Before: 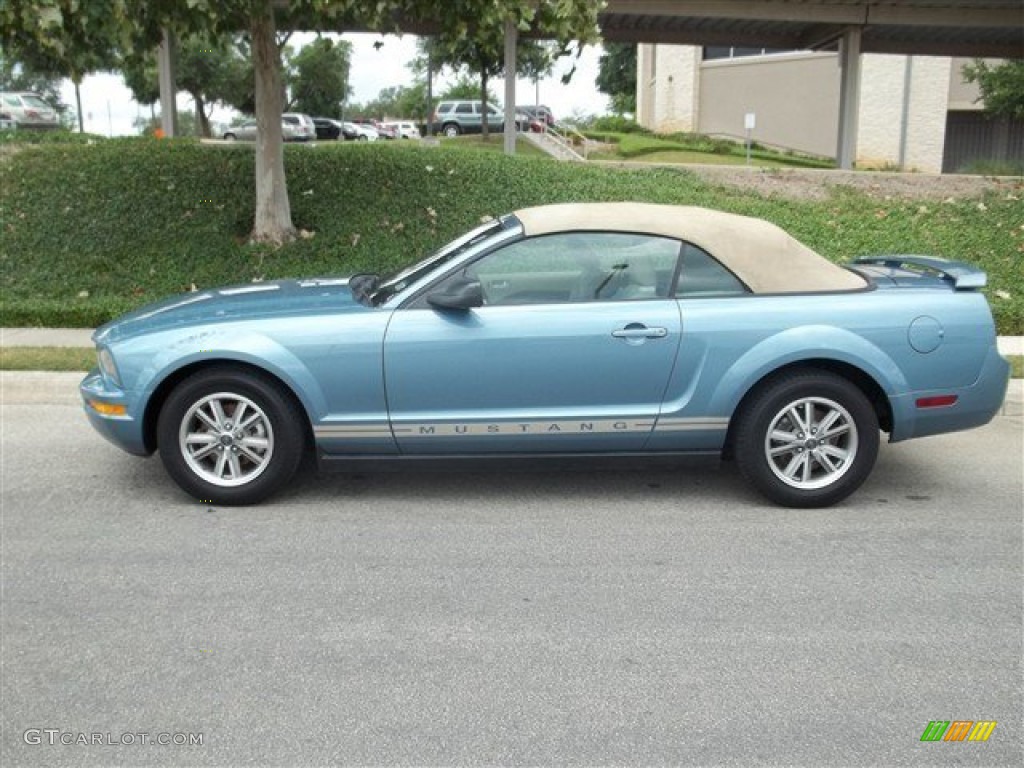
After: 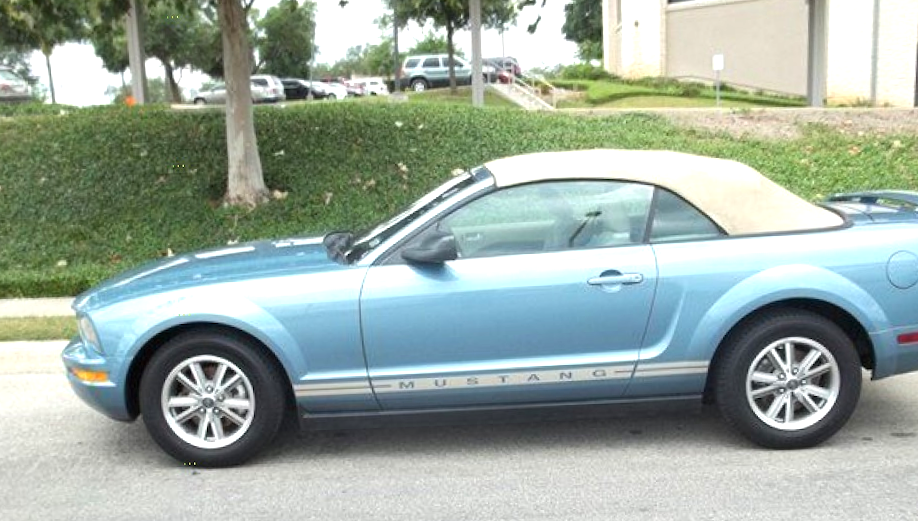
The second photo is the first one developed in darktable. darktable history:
white balance: emerald 1
exposure: black level correction 0, exposure 0.7 EV, compensate exposure bias true, compensate highlight preservation false
rotate and perspective: rotation -2.22°, lens shift (horizontal) -0.022, automatic cropping off
crop: left 3.015%, top 8.969%, right 9.647%, bottom 26.457%
